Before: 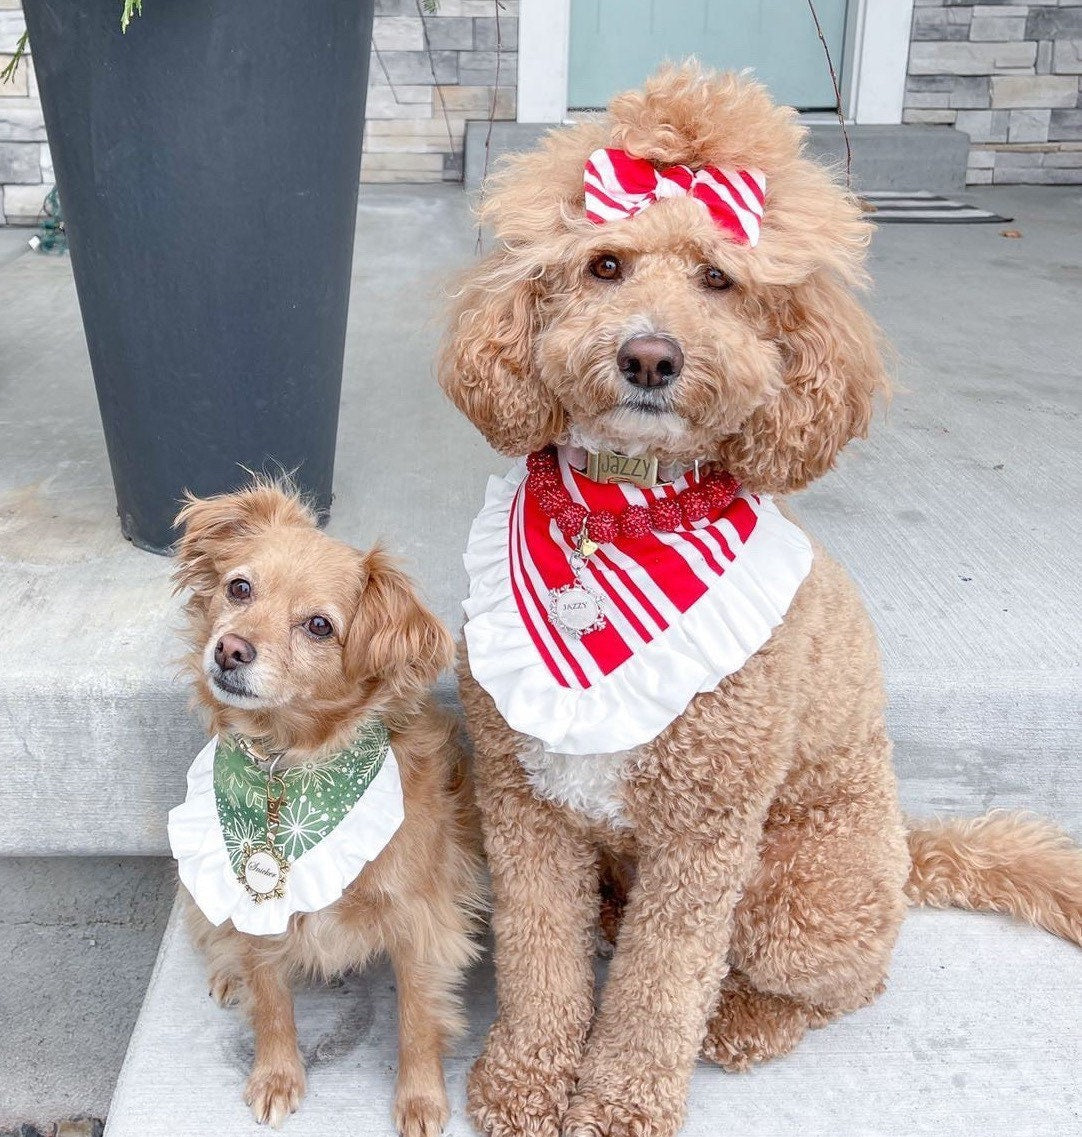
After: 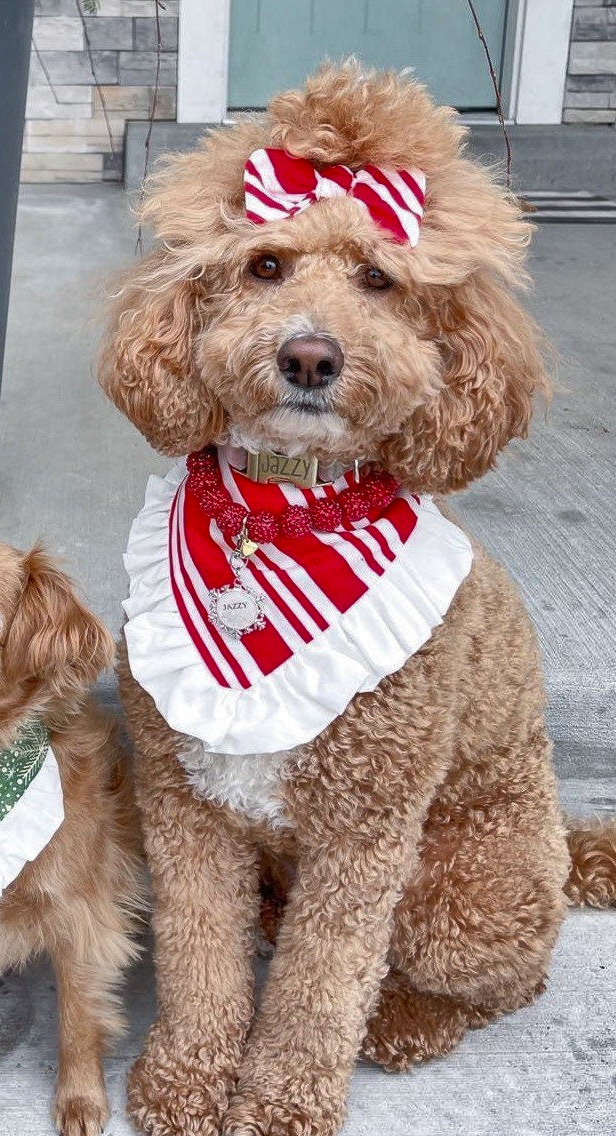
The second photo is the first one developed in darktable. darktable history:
crop: left 31.472%, top 0.01%, right 11.571%
shadows and highlights: radius 109.12, shadows 41.36, highlights -72.26, low approximation 0.01, soften with gaussian
